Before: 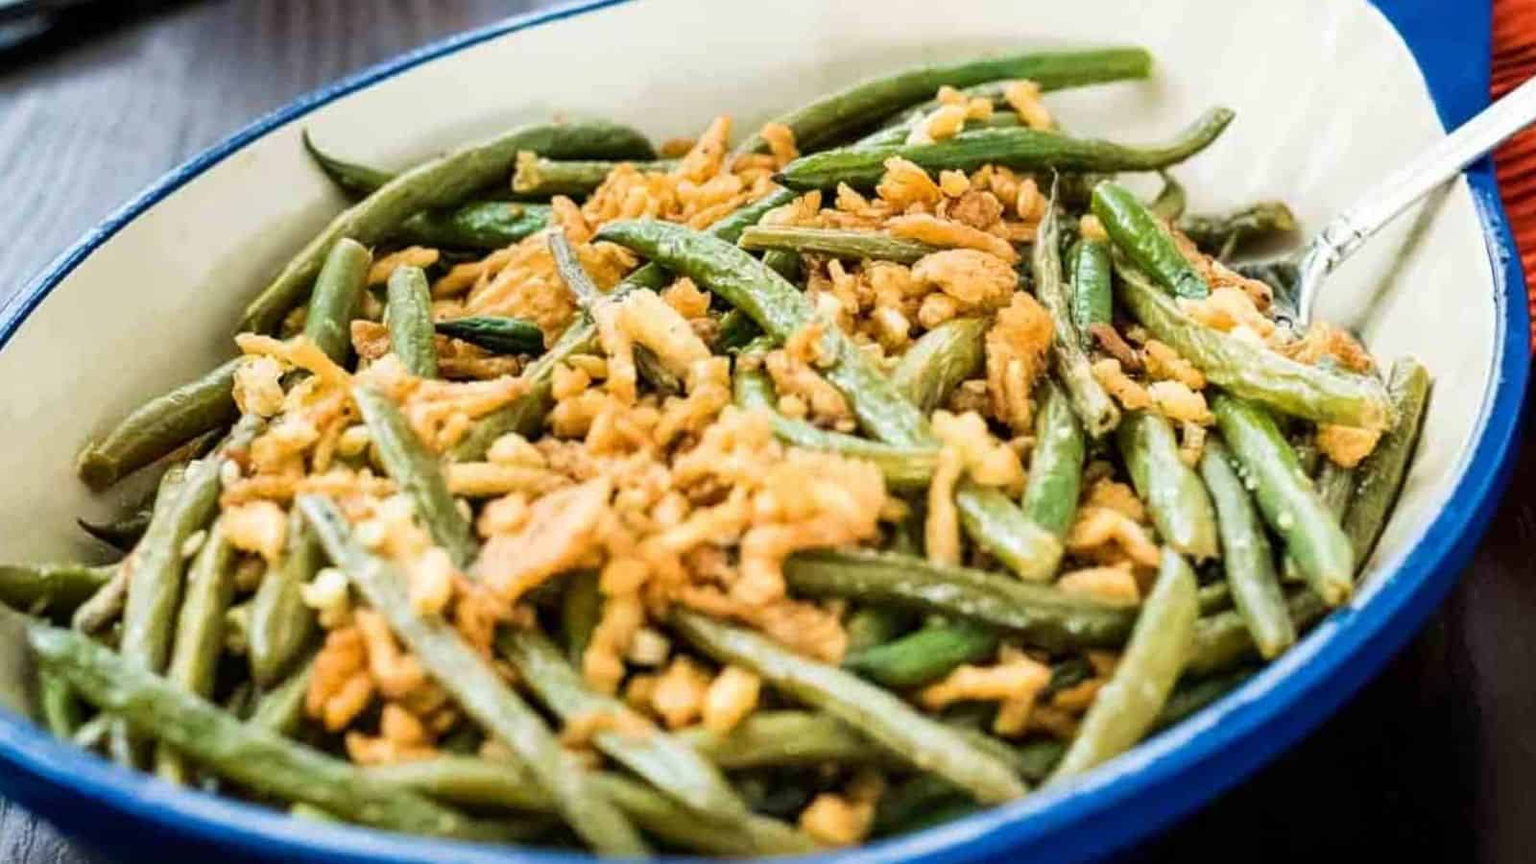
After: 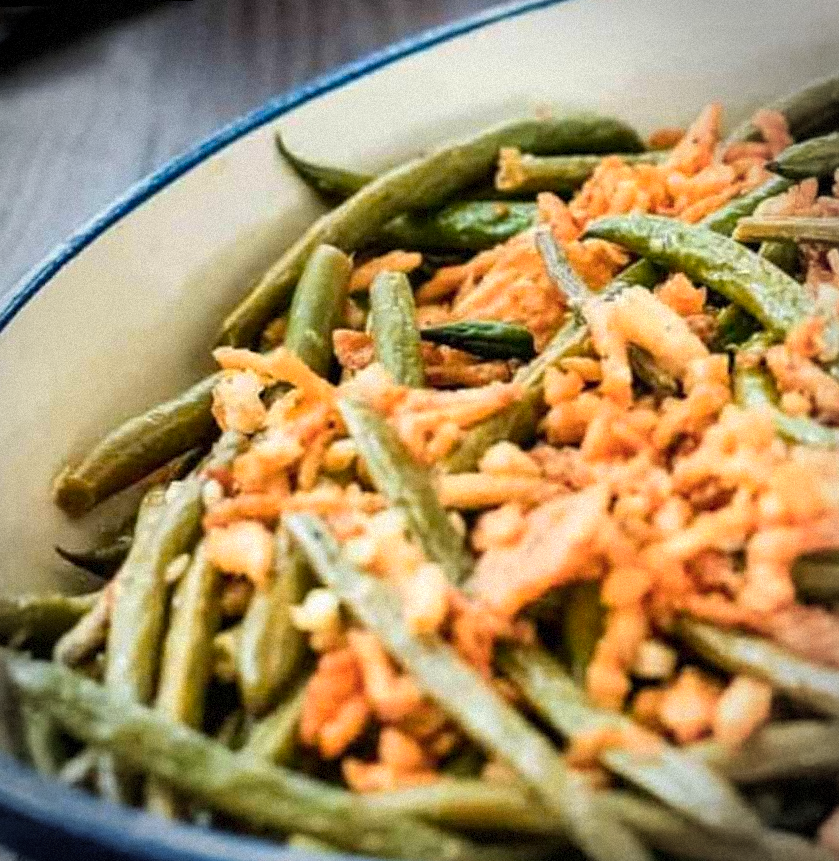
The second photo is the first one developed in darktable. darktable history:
rotate and perspective: rotation -2°, crop left 0.022, crop right 0.978, crop top 0.049, crop bottom 0.951
color zones: curves: ch1 [(0.239, 0.552) (0.75, 0.5)]; ch2 [(0.25, 0.462) (0.749, 0.457)], mix 25.94%
exposure: black level correction 0.001, compensate highlight preservation false
crop: left 0.587%, right 45.588%, bottom 0.086%
vignetting: dithering 8-bit output, unbound false
grain: mid-tones bias 0%
